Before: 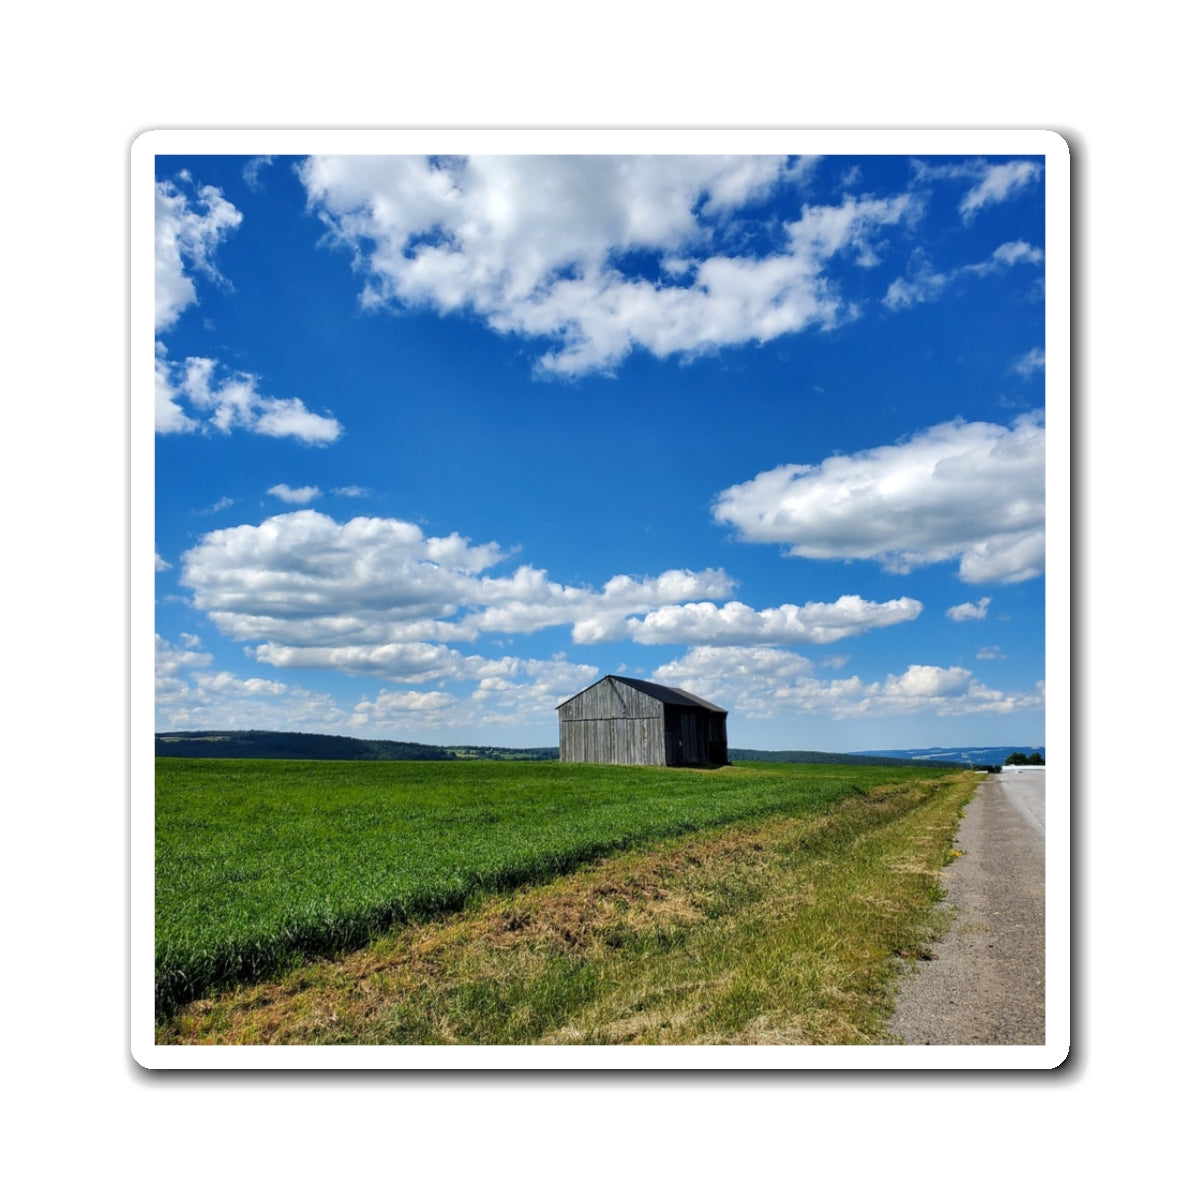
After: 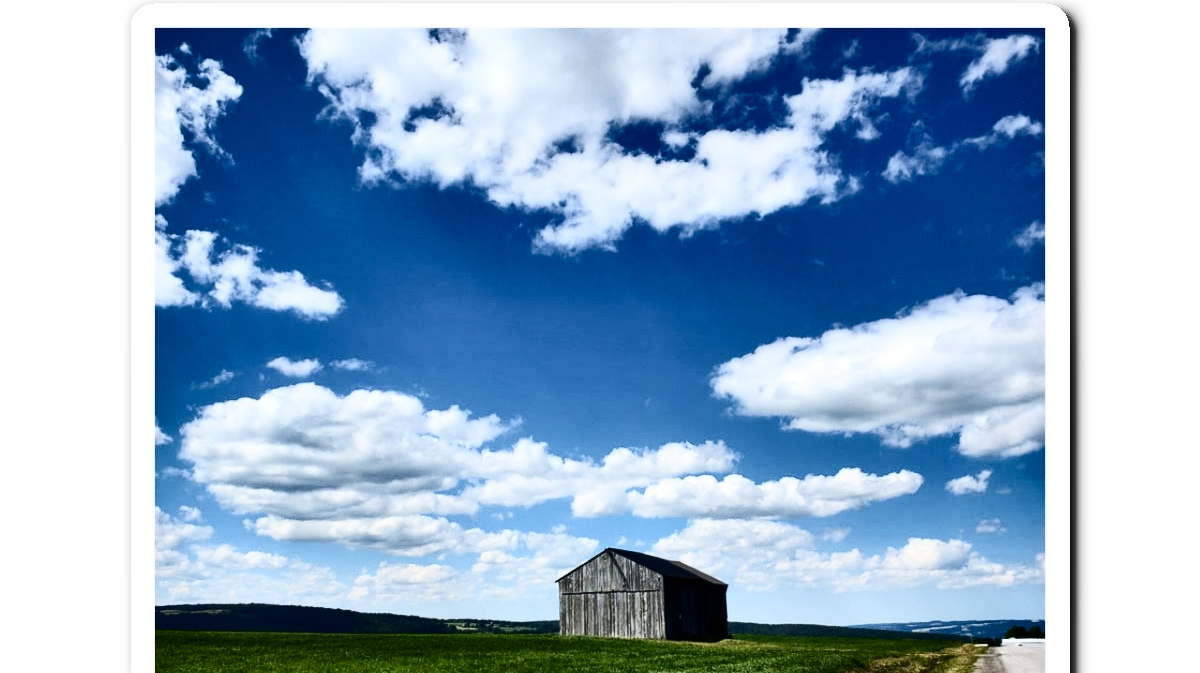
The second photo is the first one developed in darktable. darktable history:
contrast brightness saturation: contrast 0.5, saturation -0.1
crop and rotate: top 10.605%, bottom 33.274%
shadows and highlights: shadows 25, highlights -48, soften with gaussian
